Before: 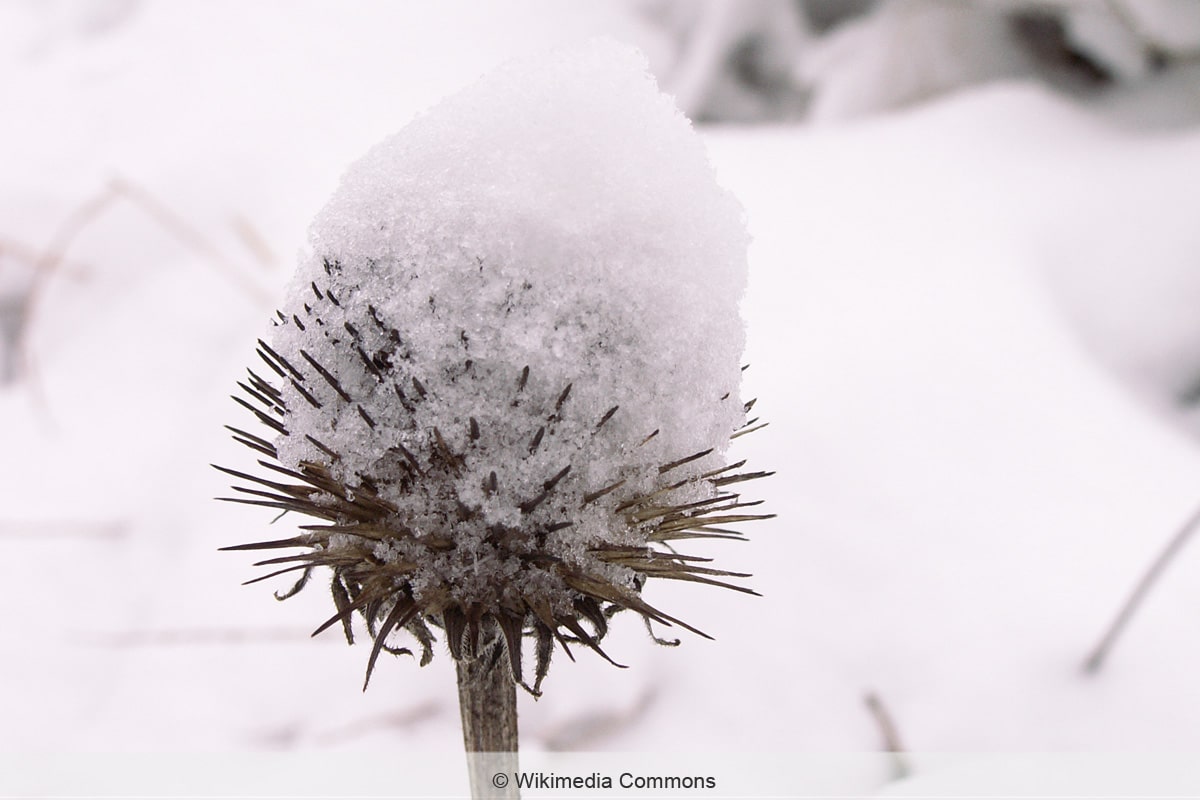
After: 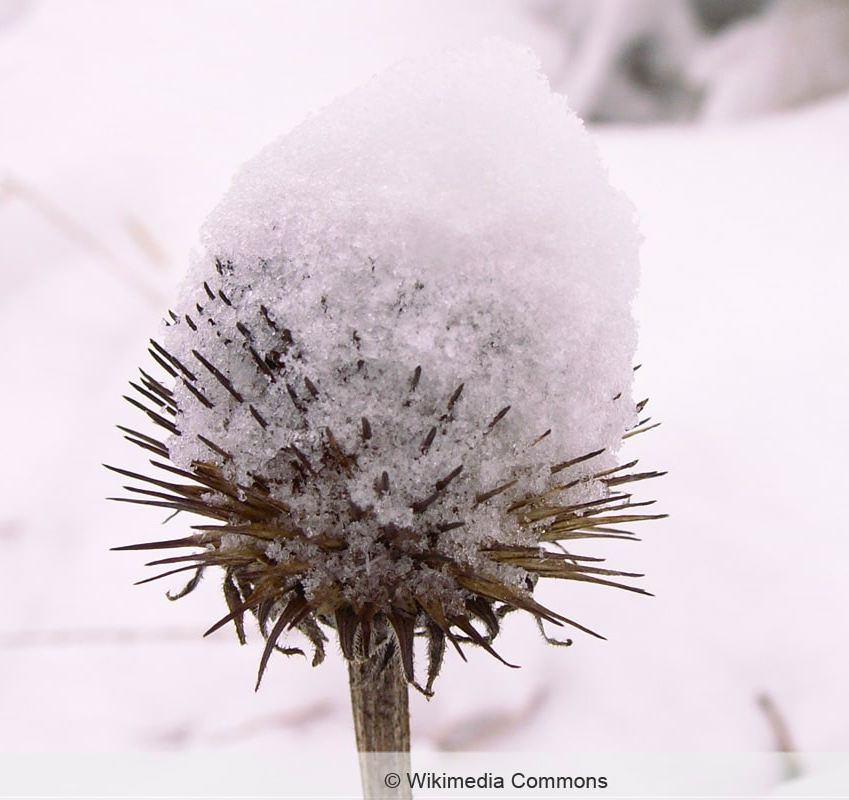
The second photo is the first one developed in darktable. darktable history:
color balance rgb: linear chroma grading › global chroma 15%, perceptual saturation grading › global saturation 30%
crop and rotate: left 9.061%, right 20.142%
white balance: emerald 1
